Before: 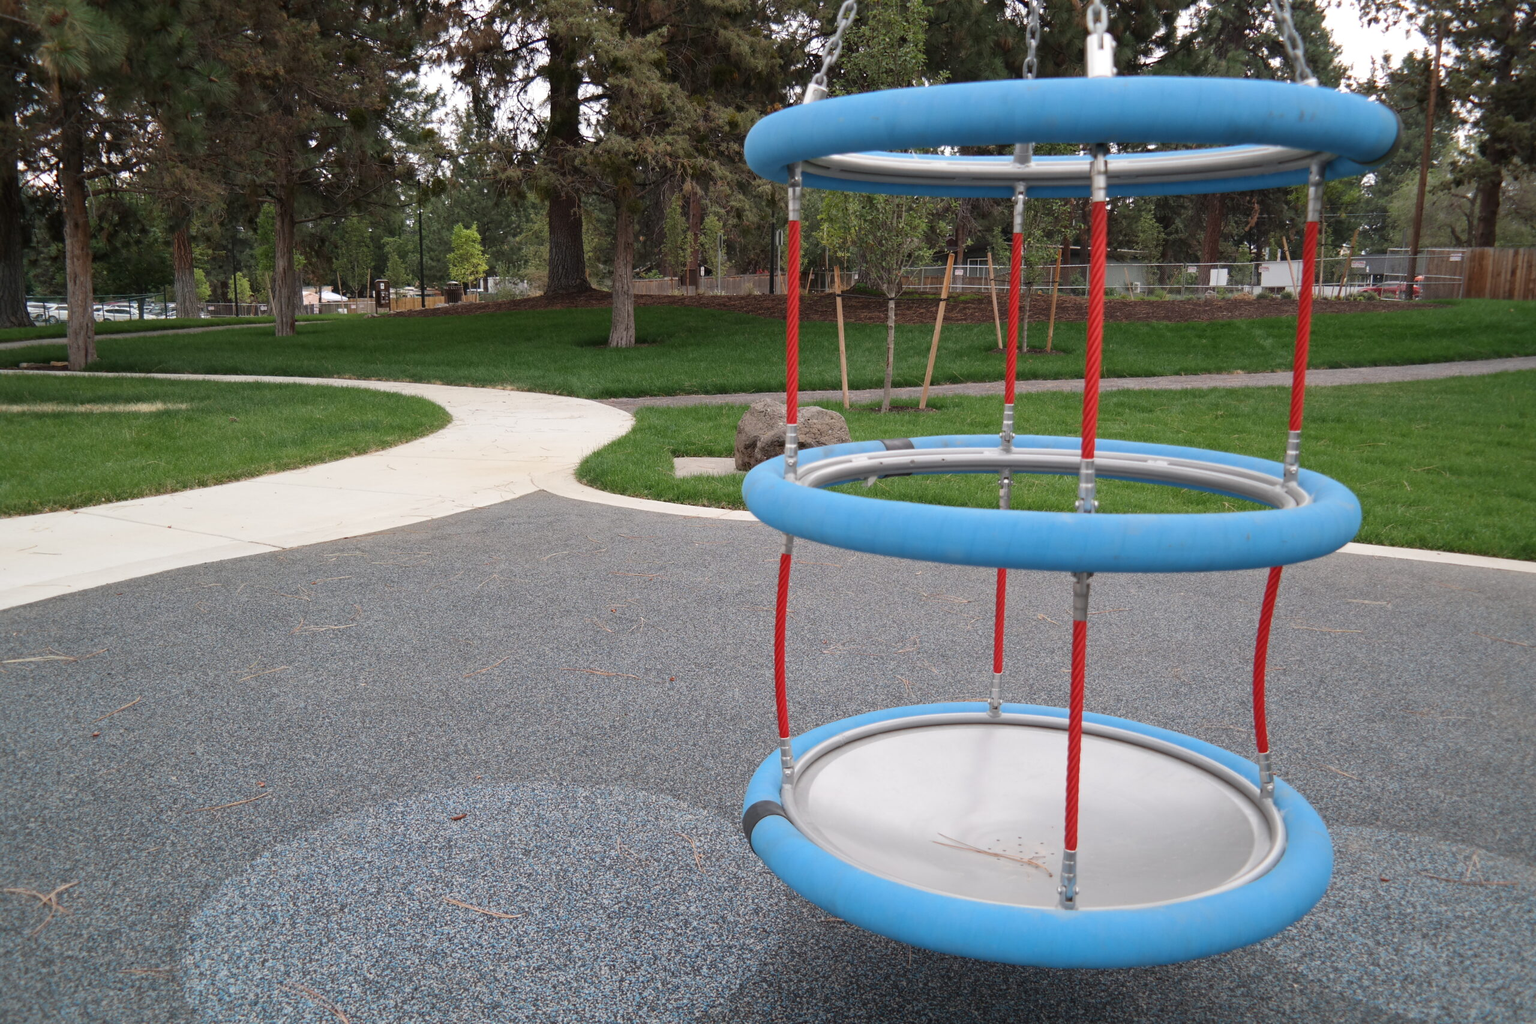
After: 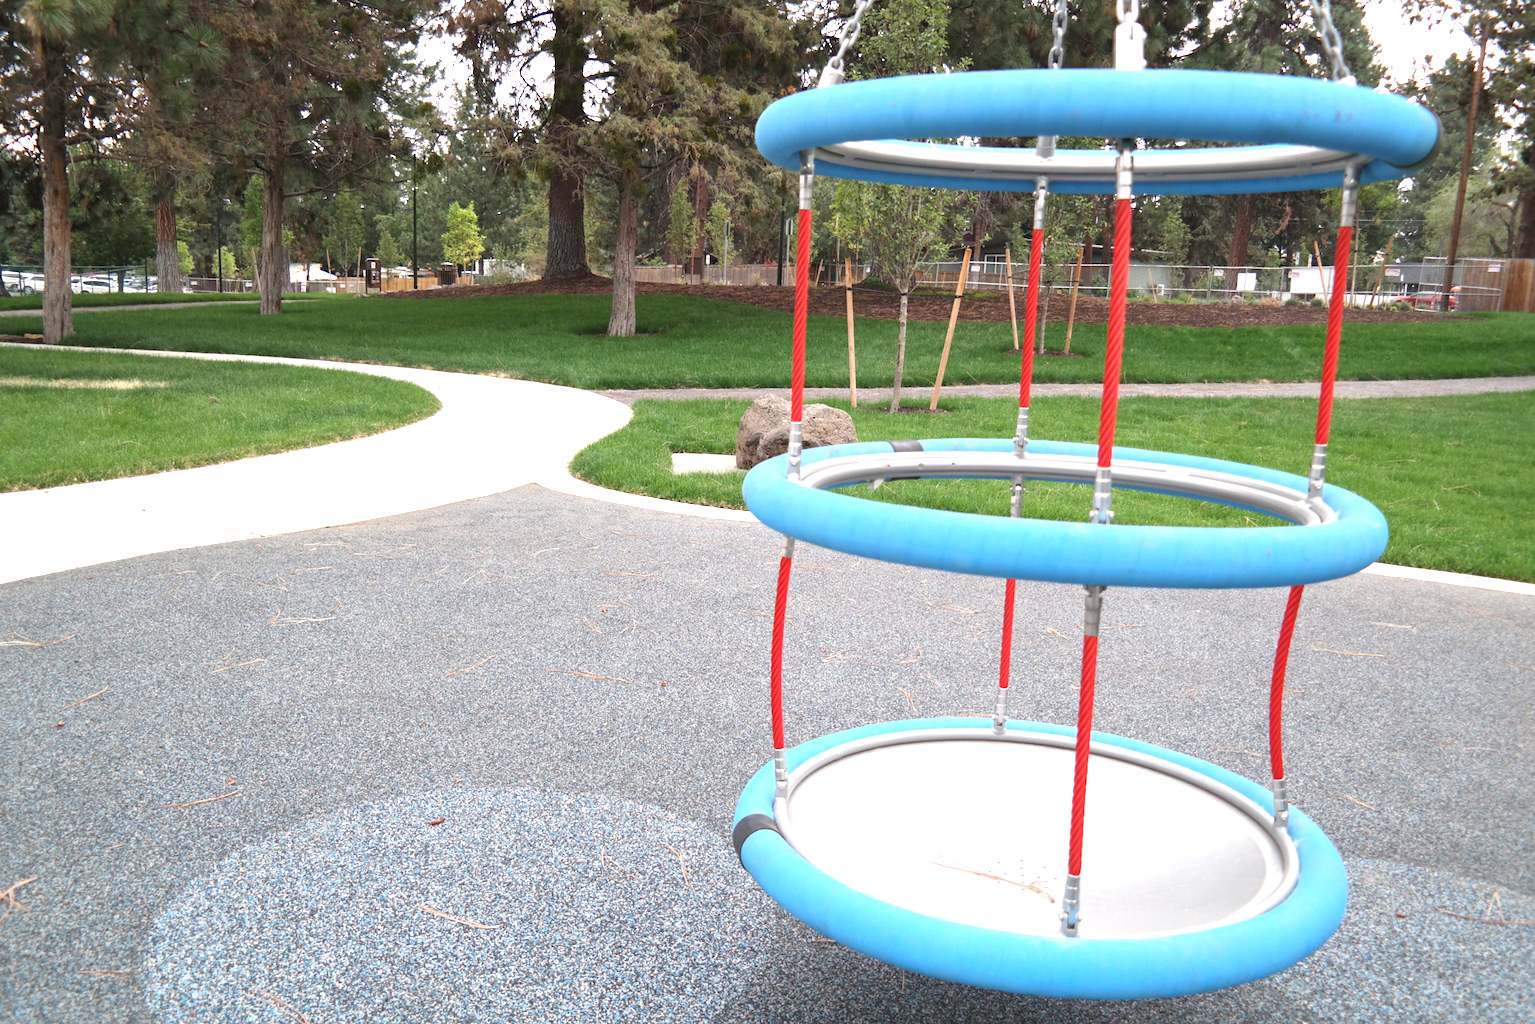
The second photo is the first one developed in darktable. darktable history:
crop and rotate: angle -1.69°
exposure: black level correction 0, exposure 1.1 EV, compensate exposure bias true, compensate highlight preservation false
